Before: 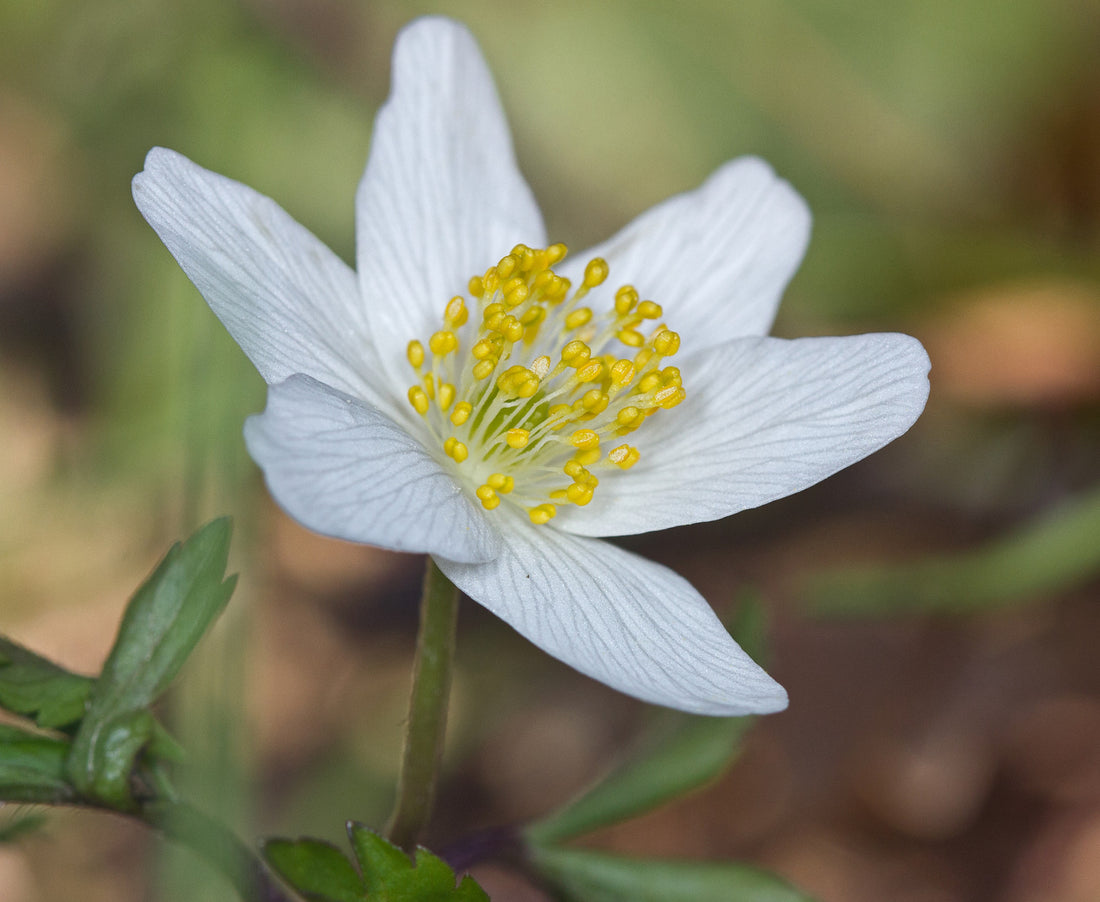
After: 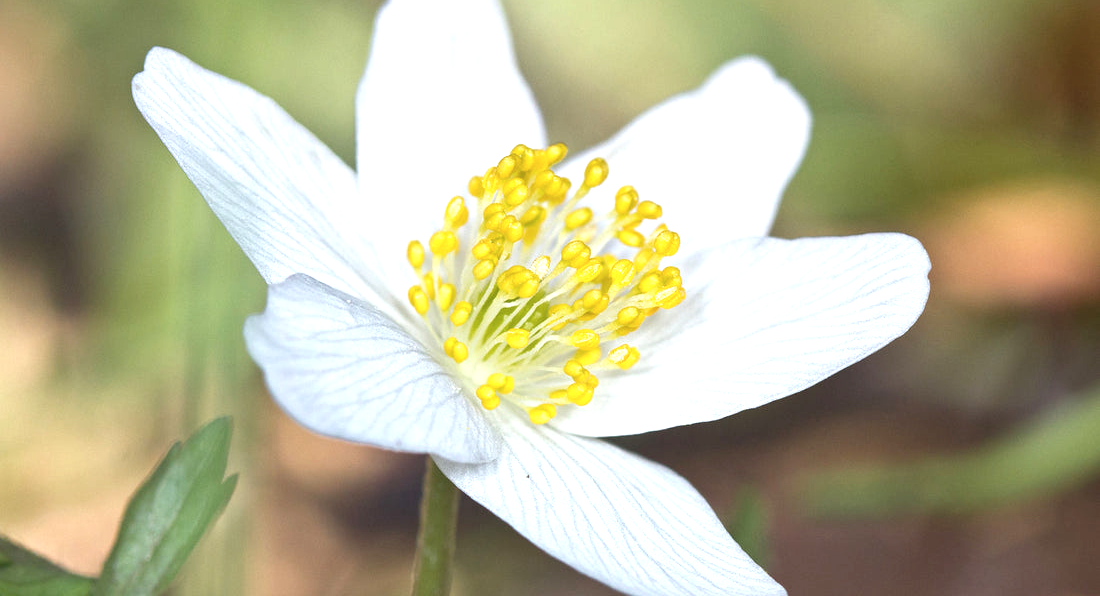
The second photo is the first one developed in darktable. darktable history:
exposure: black level correction 0, exposure 0.888 EV, compensate exposure bias true, compensate highlight preservation false
crop: top 11.177%, bottom 22.667%
contrast brightness saturation: saturation -0.05
